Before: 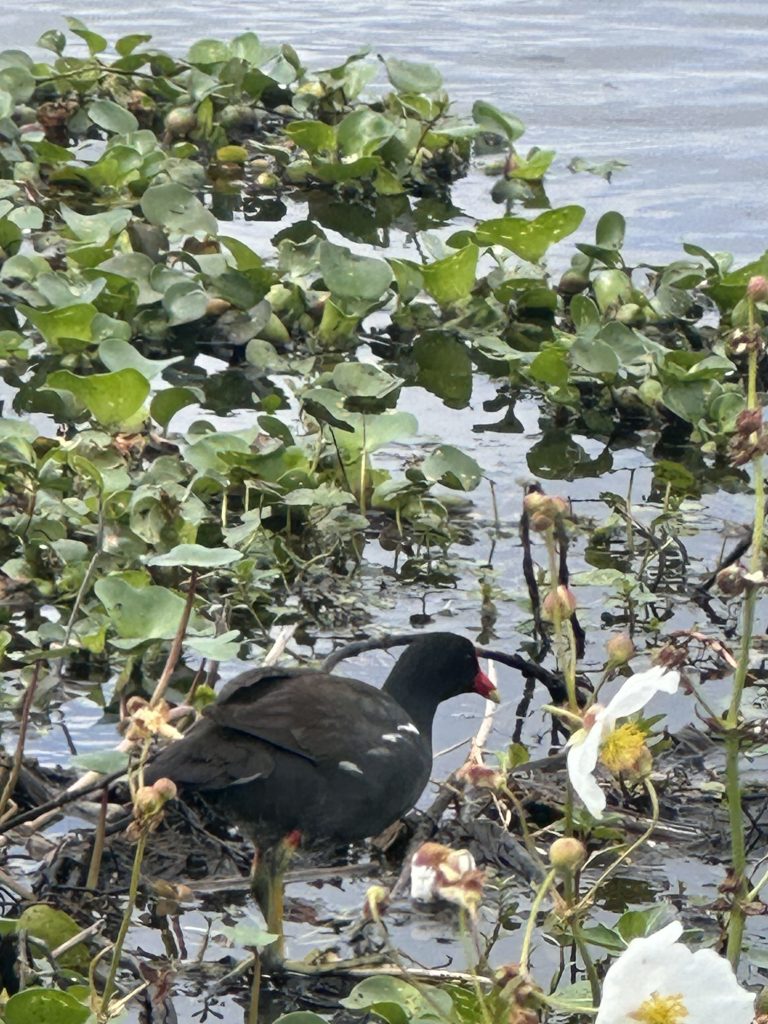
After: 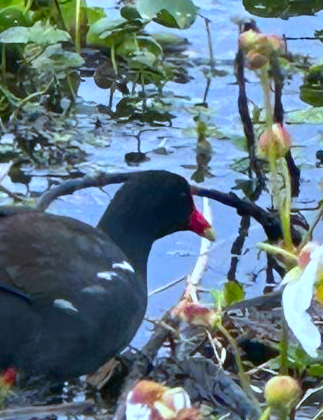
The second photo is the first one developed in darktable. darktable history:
white balance: red 0.926, green 1.003, blue 1.133
crop: left 37.221%, top 45.169%, right 20.63%, bottom 13.777%
color correction: saturation 1.8
